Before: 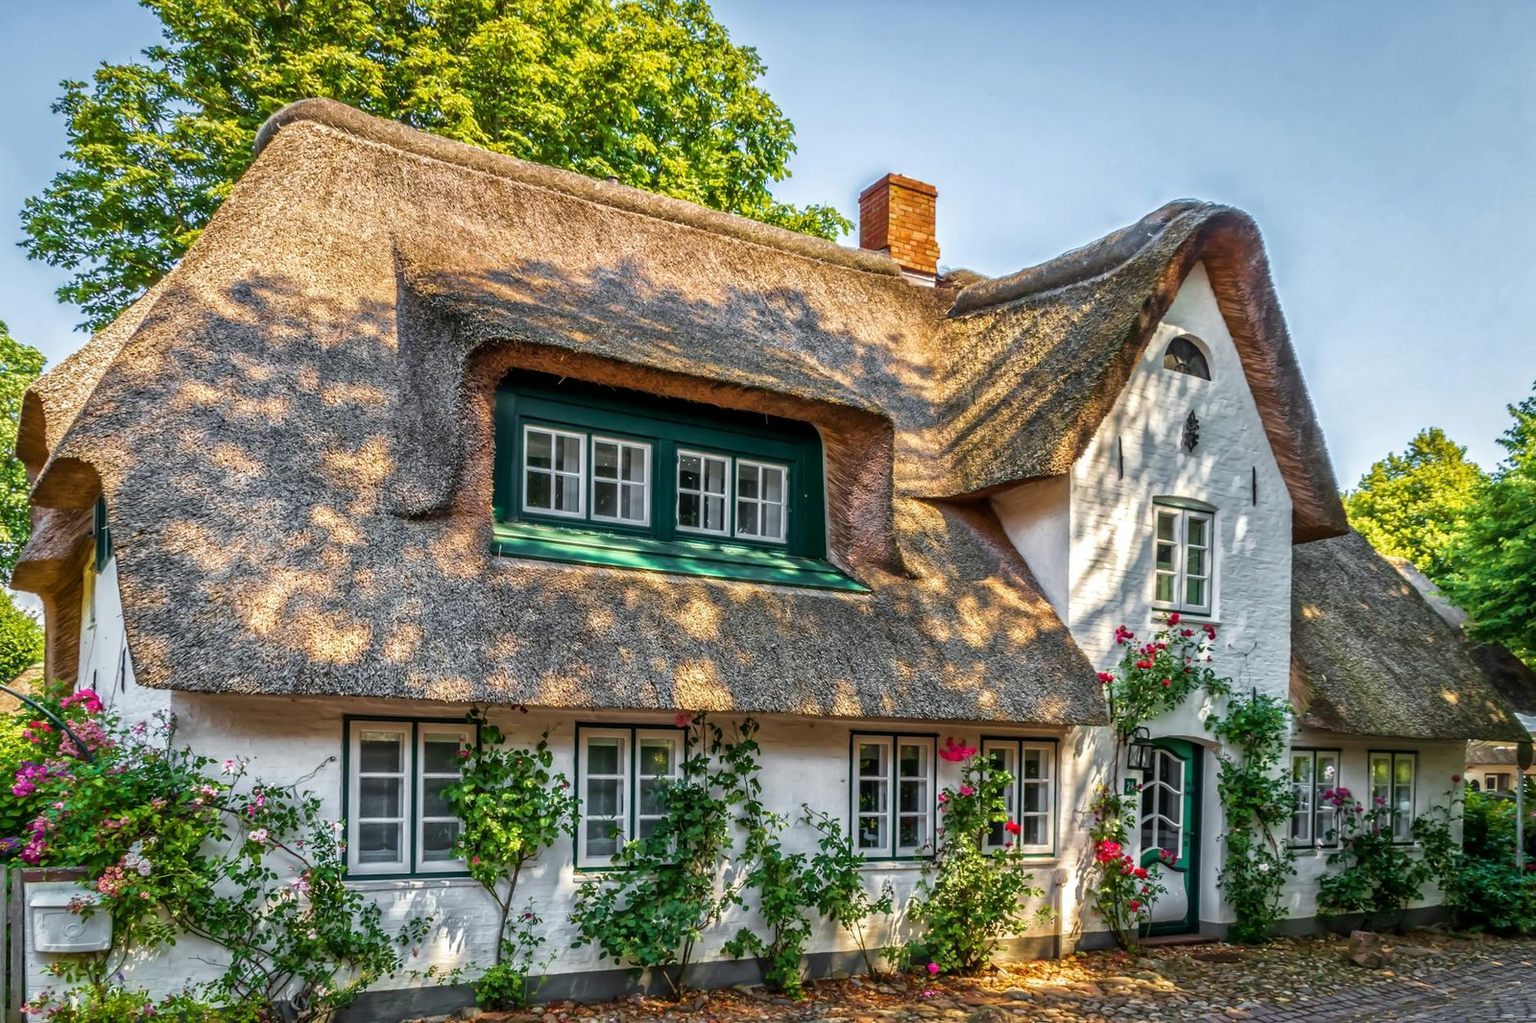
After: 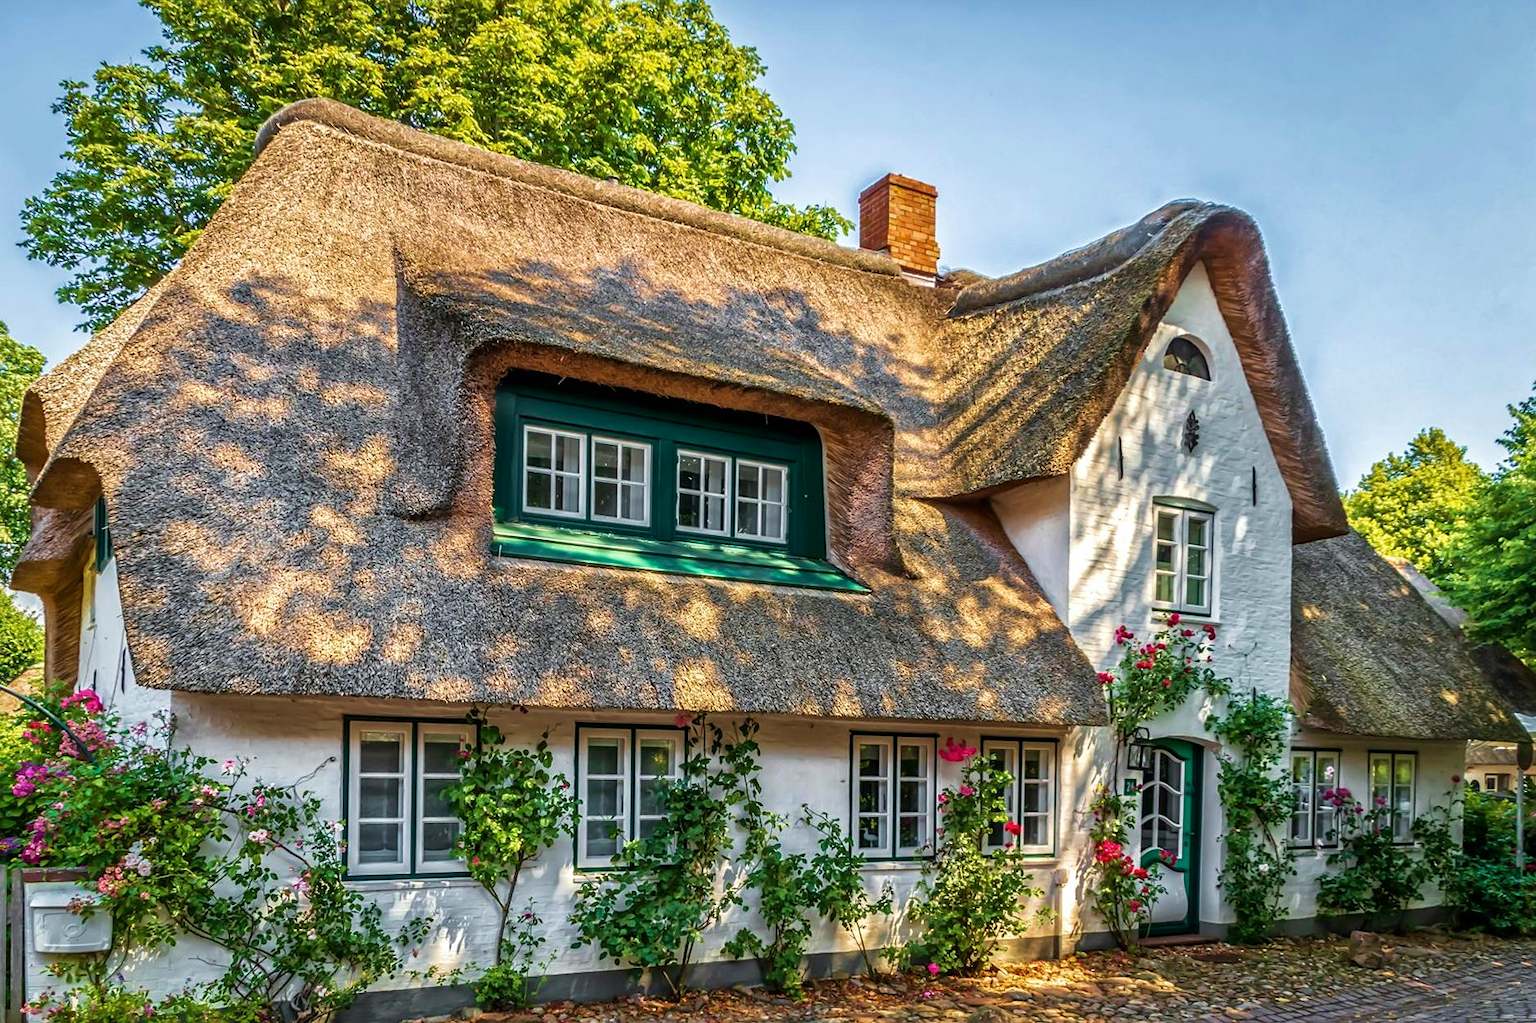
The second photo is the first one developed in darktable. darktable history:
sharpen: amount 0.2
velvia: strength 27%
